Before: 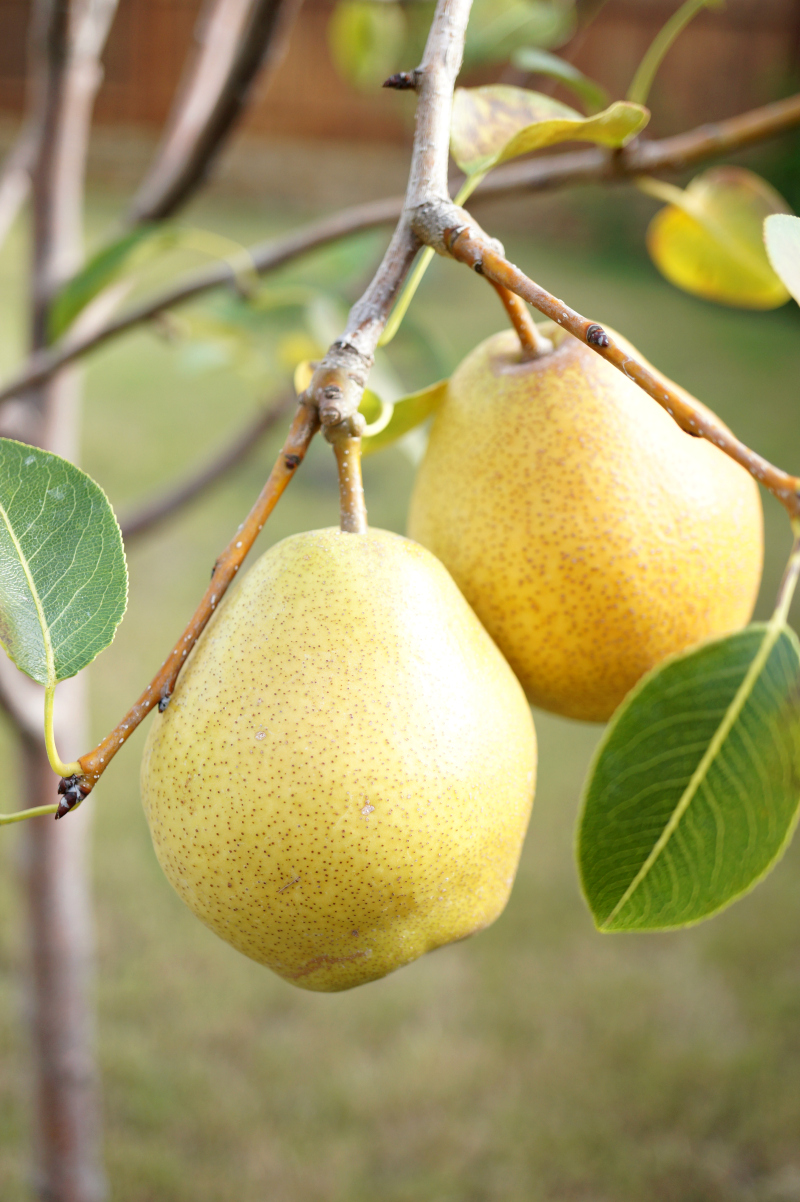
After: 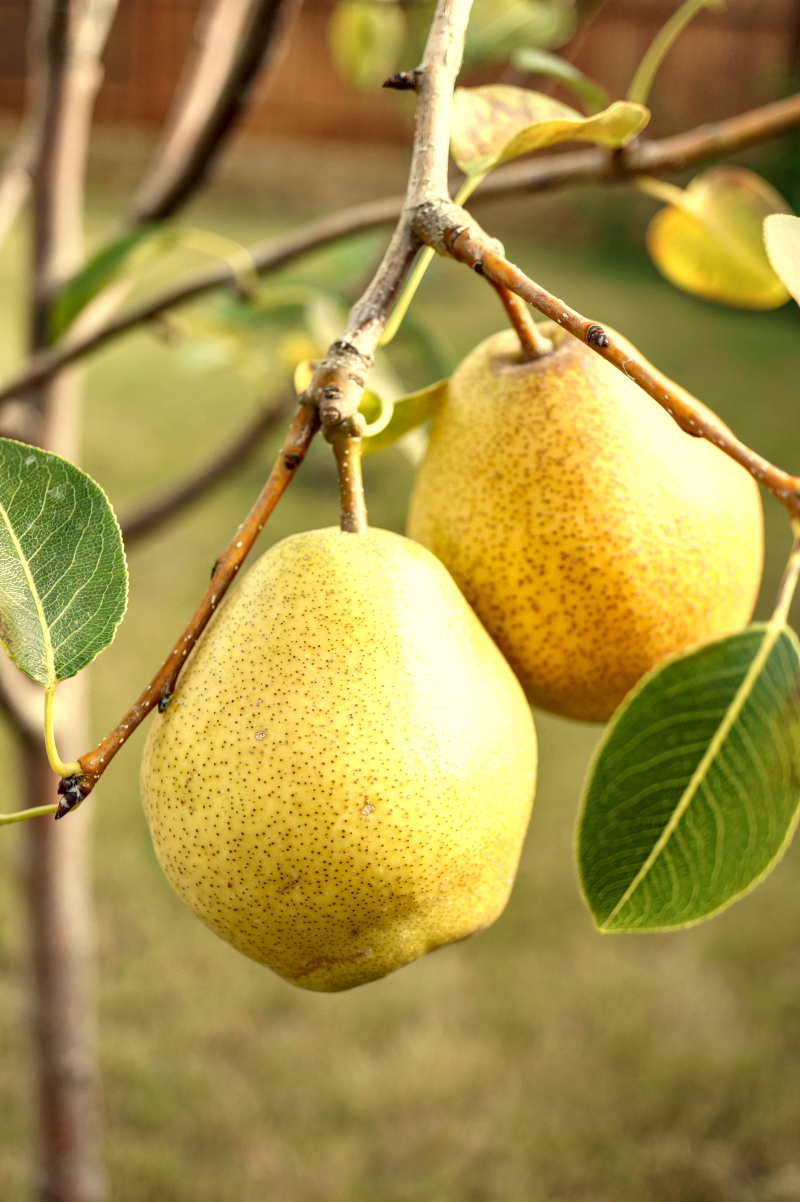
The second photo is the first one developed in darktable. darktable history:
white balance: red 1.08, blue 0.791
shadows and highlights: shadows 60, soften with gaussian
local contrast: highlights 25%, detail 150%
